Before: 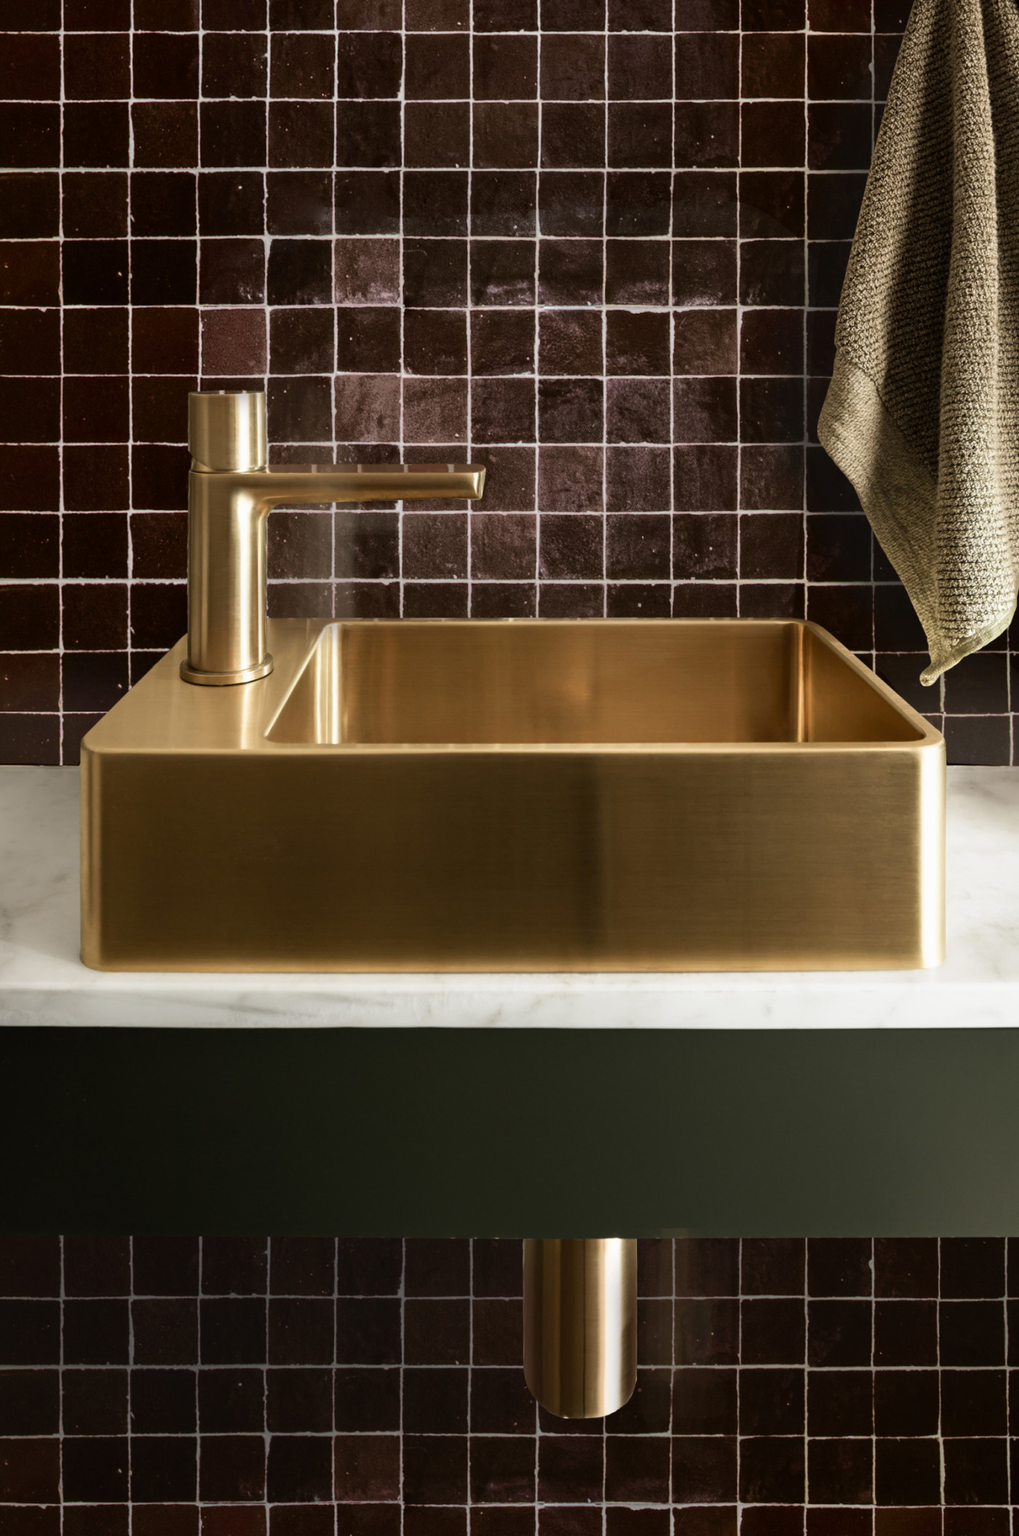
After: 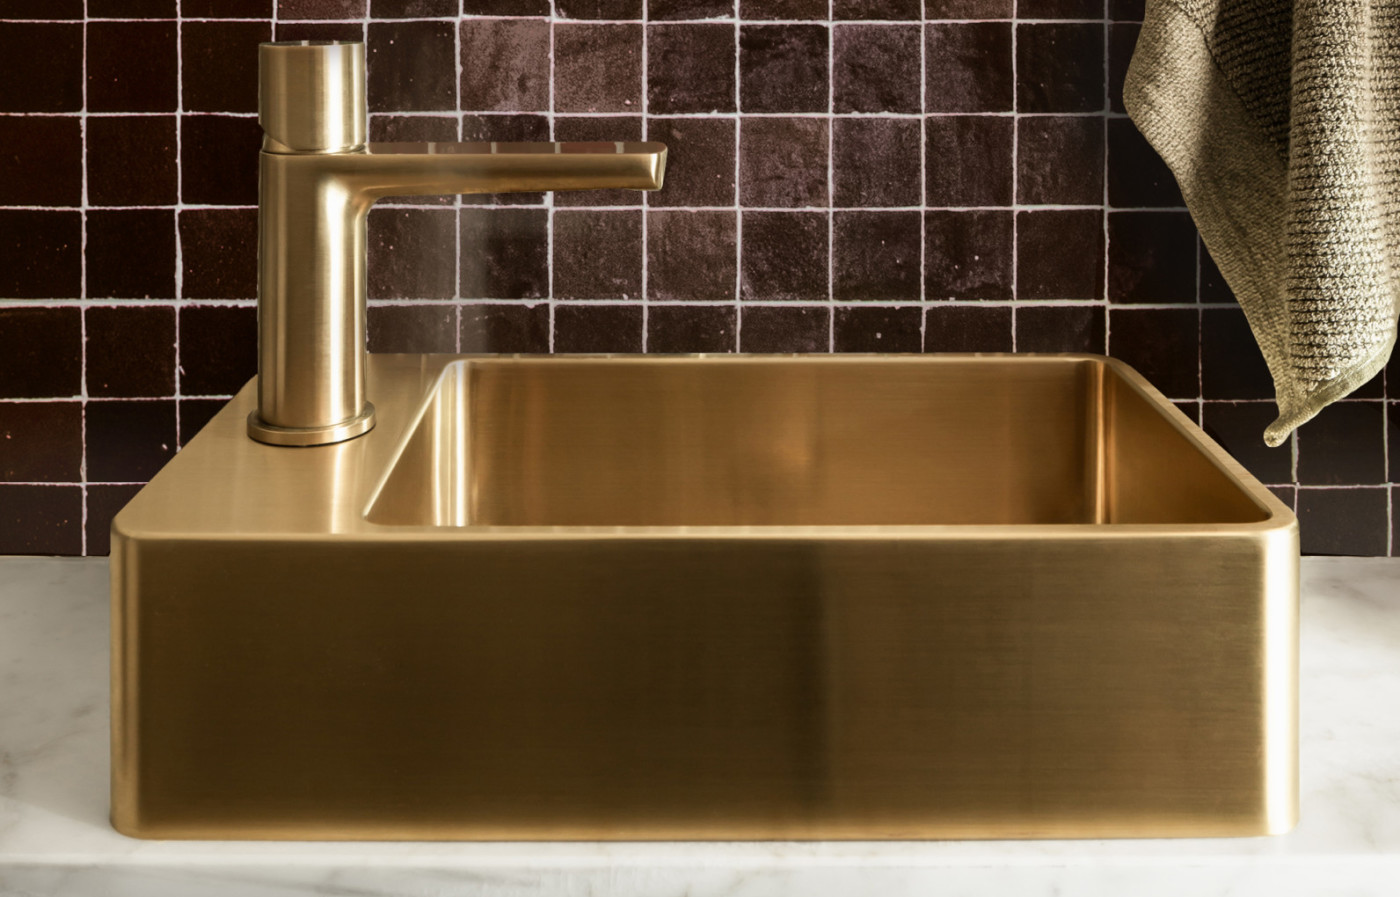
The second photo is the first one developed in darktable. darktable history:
crop and rotate: top 23.515%, bottom 33.975%
